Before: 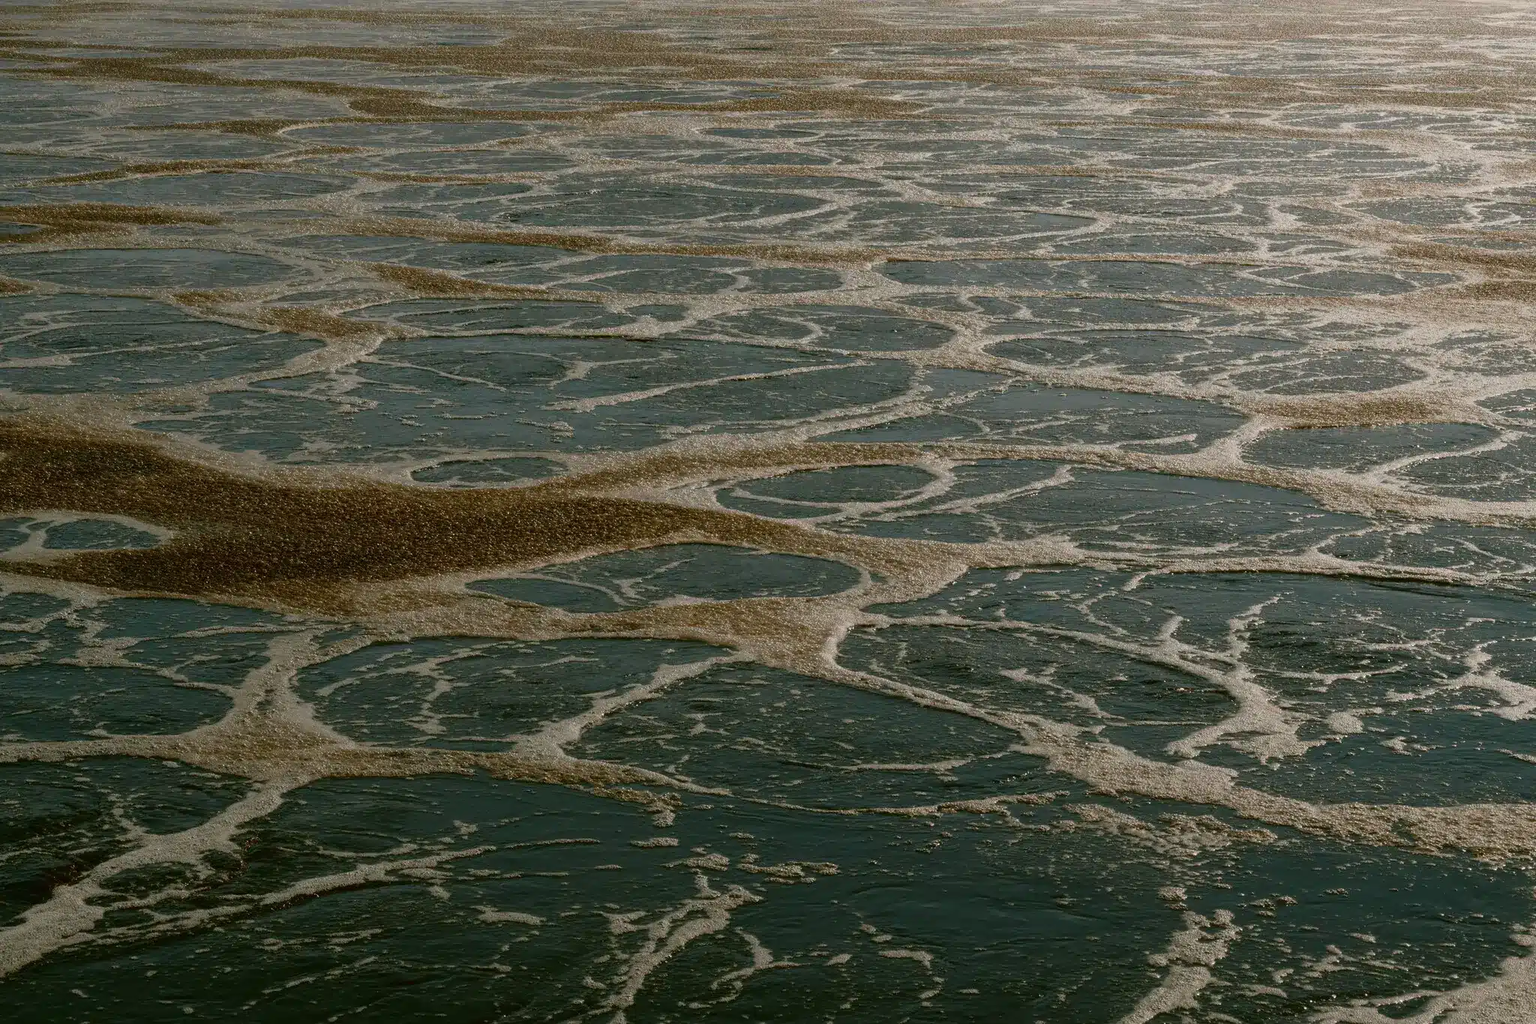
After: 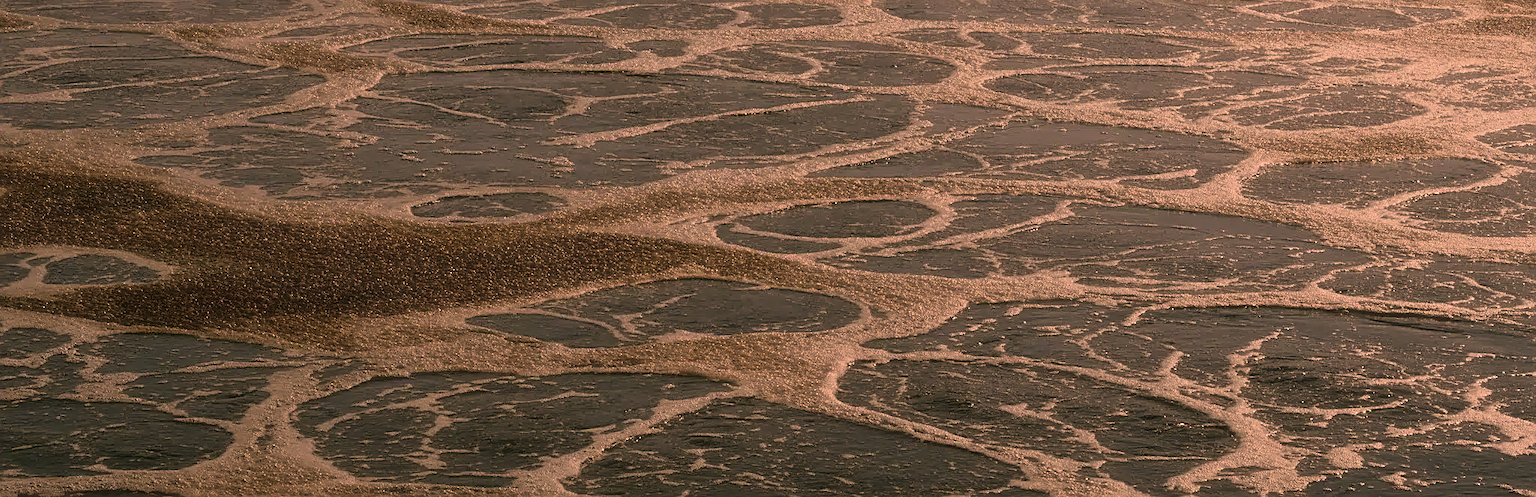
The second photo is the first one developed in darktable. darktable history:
sharpen: on, module defaults
haze removal: strength -0.092, compatibility mode true, adaptive false
crop and rotate: top 25.914%, bottom 25.464%
color correction: highlights a* 39.81, highlights b* 39.66, saturation 0.691
